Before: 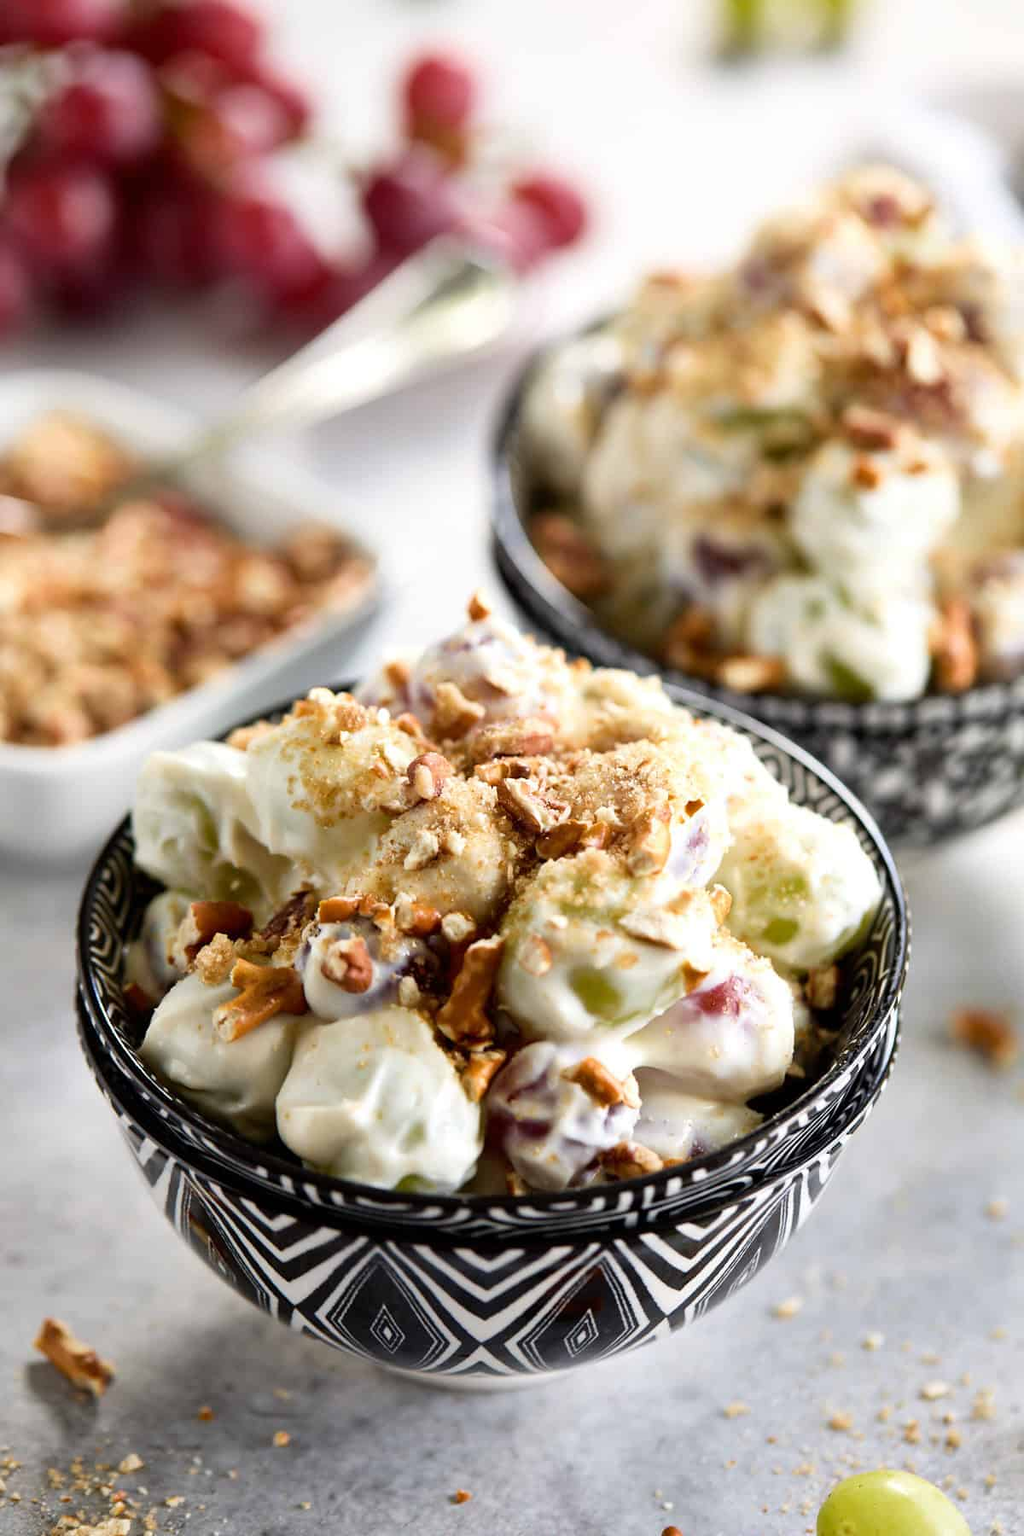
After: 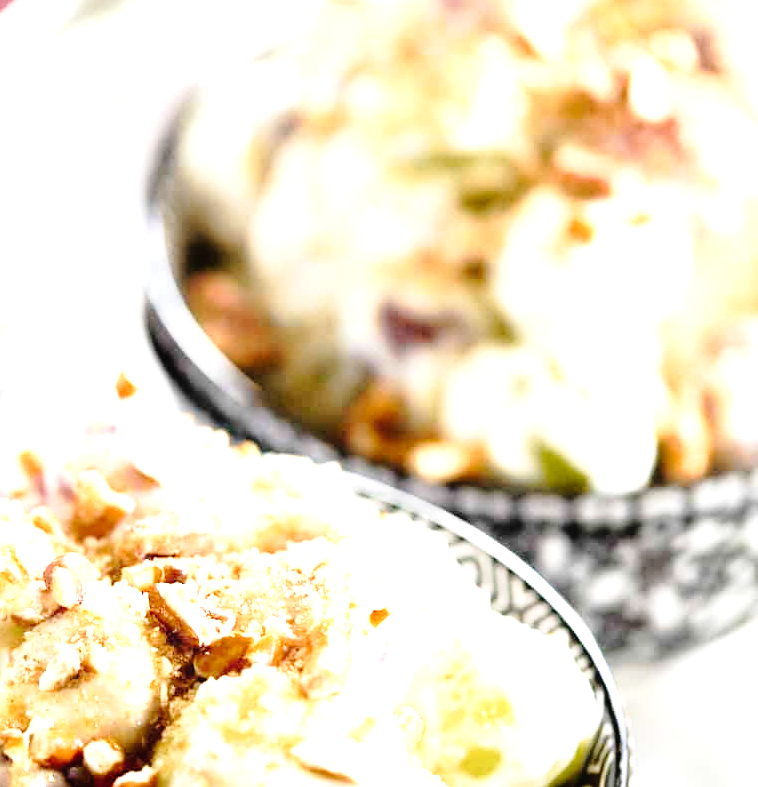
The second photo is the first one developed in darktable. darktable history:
crop: left 36.242%, top 18.311%, right 0.546%, bottom 37.955%
contrast equalizer: octaves 7, y [[0.5, 0.488, 0.462, 0.461, 0.491, 0.5], [0.5 ×6], [0.5 ×6], [0 ×6], [0 ×6]]
tone curve: curves: ch0 [(0, 0) (0.058, 0.027) (0.214, 0.183) (0.295, 0.288) (0.48, 0.541) (0.658, 0.703) (0.741, 0.775) (0.844, 0.866) (0.986, 0.957)]; ch1 [(0, 0) (0.172, 0.123) (0.312, 0.296) (0.437, 0.429) (0.471, 0.469) (0.502, 0.5) (0.513, 0.515) (0.572, 0.603) (0.617, 0.653) (0.68, 0.724) (0.889, 0.924) (1, 1)]; ch2 [(0, 0) (0.411, 0.424) (0.489, 0.49) (0.502, 0.5) (0.512, 0.524) (0.549, 0.578) (0.604, 0.628) (0.709, 0.748) (1, 1)], preserve colors none
tone equalizer: -8 EV -1.07 EV, -7 EV -0.986 EV, -6 EV -0.868 EV, -5 EV -0.599 EV, -3 EV 0.601 EV, -2 EV 0.871 EV, -1 EV 1 EV, +0 EV 1.08 EV
exposure: black level correction -0.002, exposure 0.542 EV, compensate highlight preservation false
